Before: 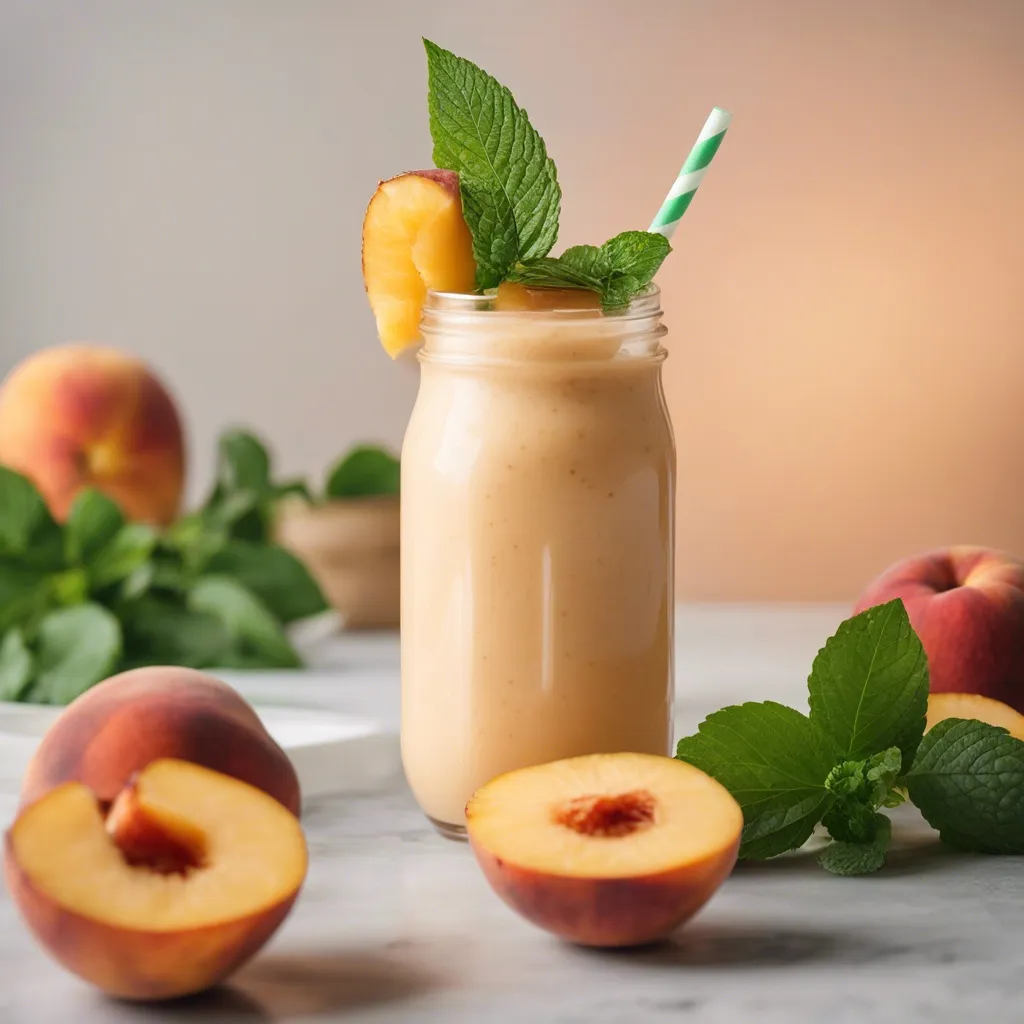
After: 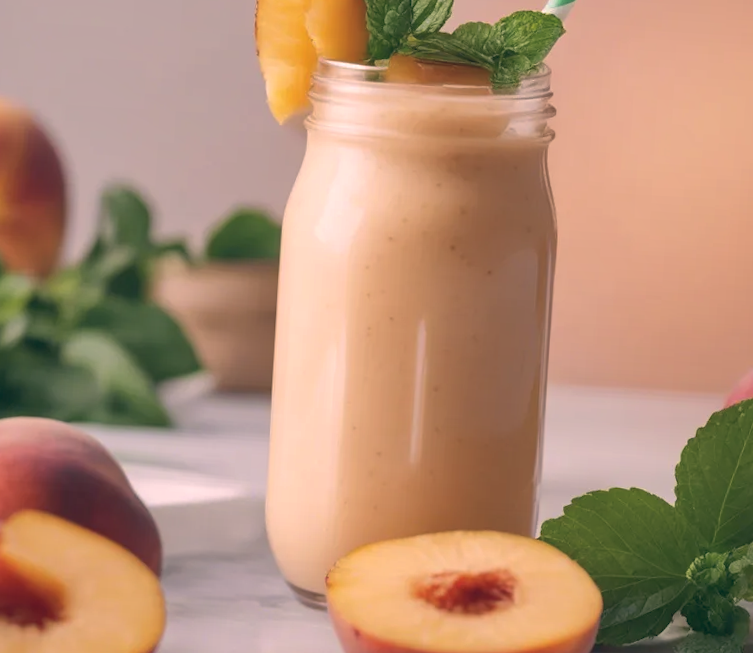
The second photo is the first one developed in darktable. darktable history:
color correction: highlights a* 14.46, highlights b* 5.85, shadows a* -5.53, shadows b* -15.24, saturation 0.85
crop and rotate: angle -3.37°, left 9.79%, top 20.73%, right 12.42%, bottom 11.82%
shadows and highlights: on, module defaults
